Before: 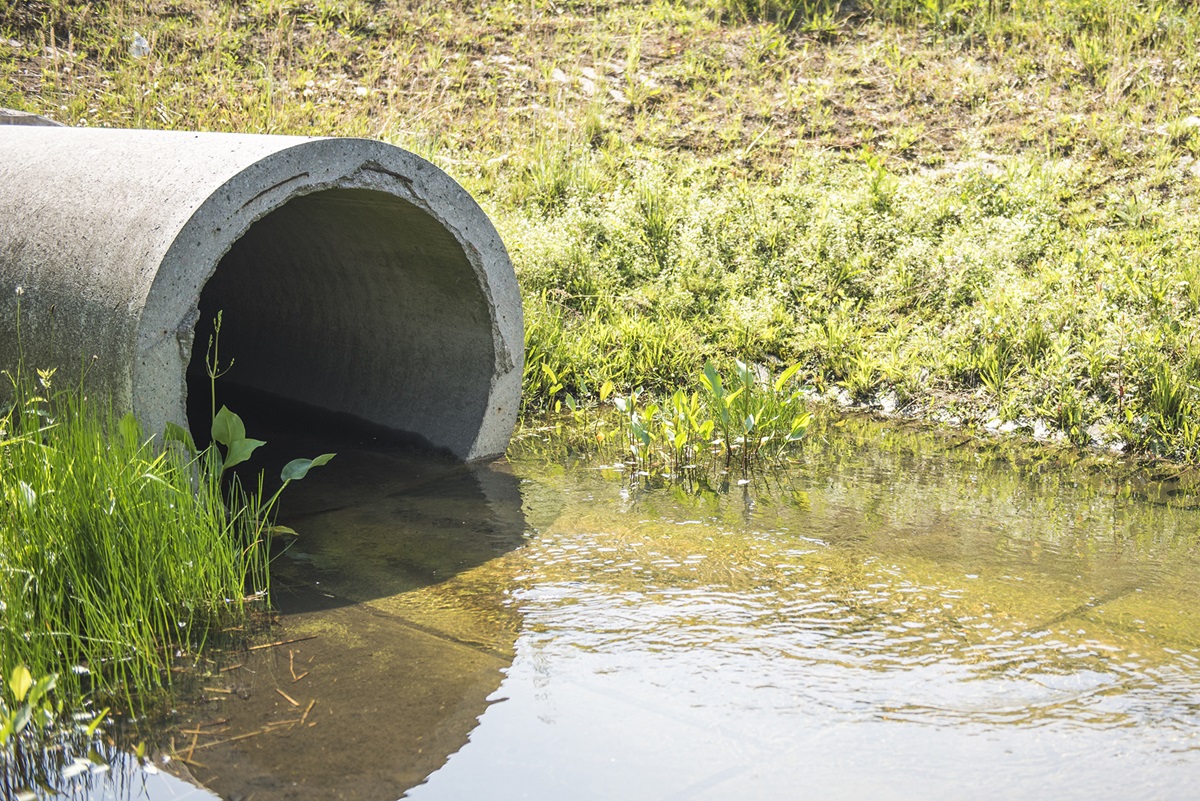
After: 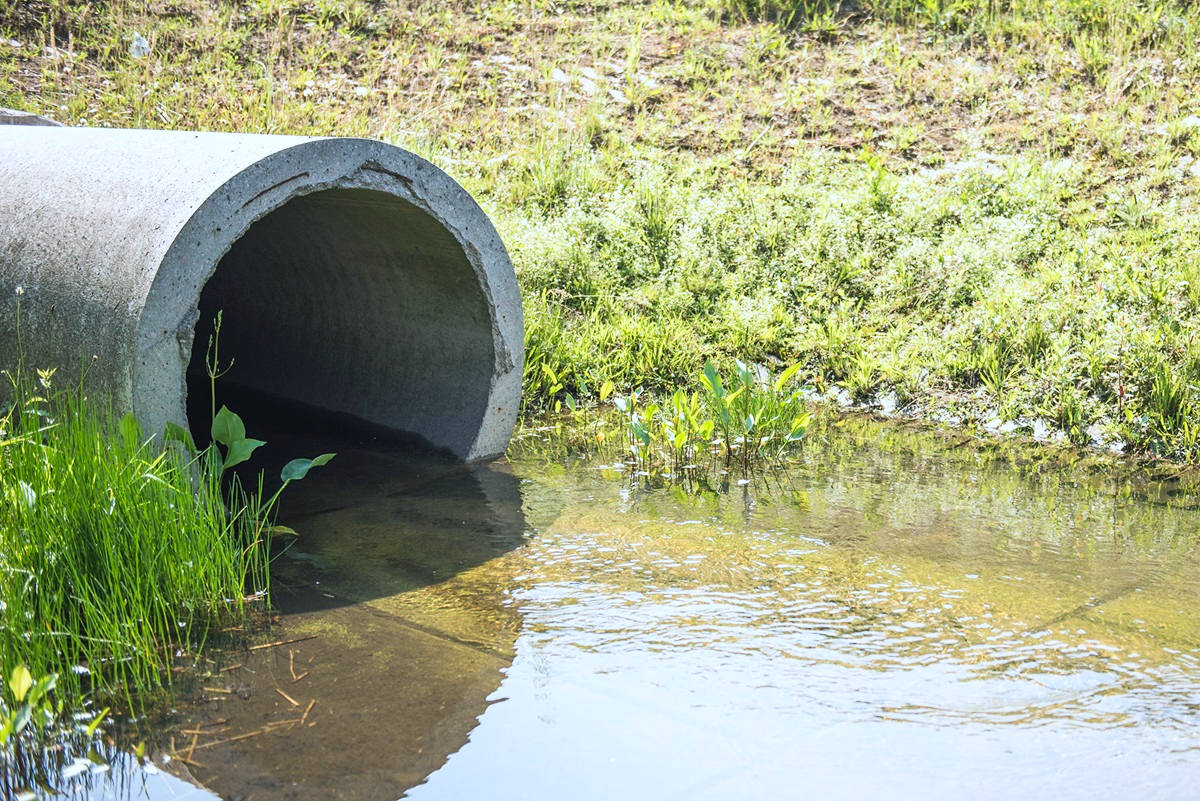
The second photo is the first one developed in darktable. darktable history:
shadows and highlights: shadows 0, highlights 40
white balance: red 0.954, blue 1.079
